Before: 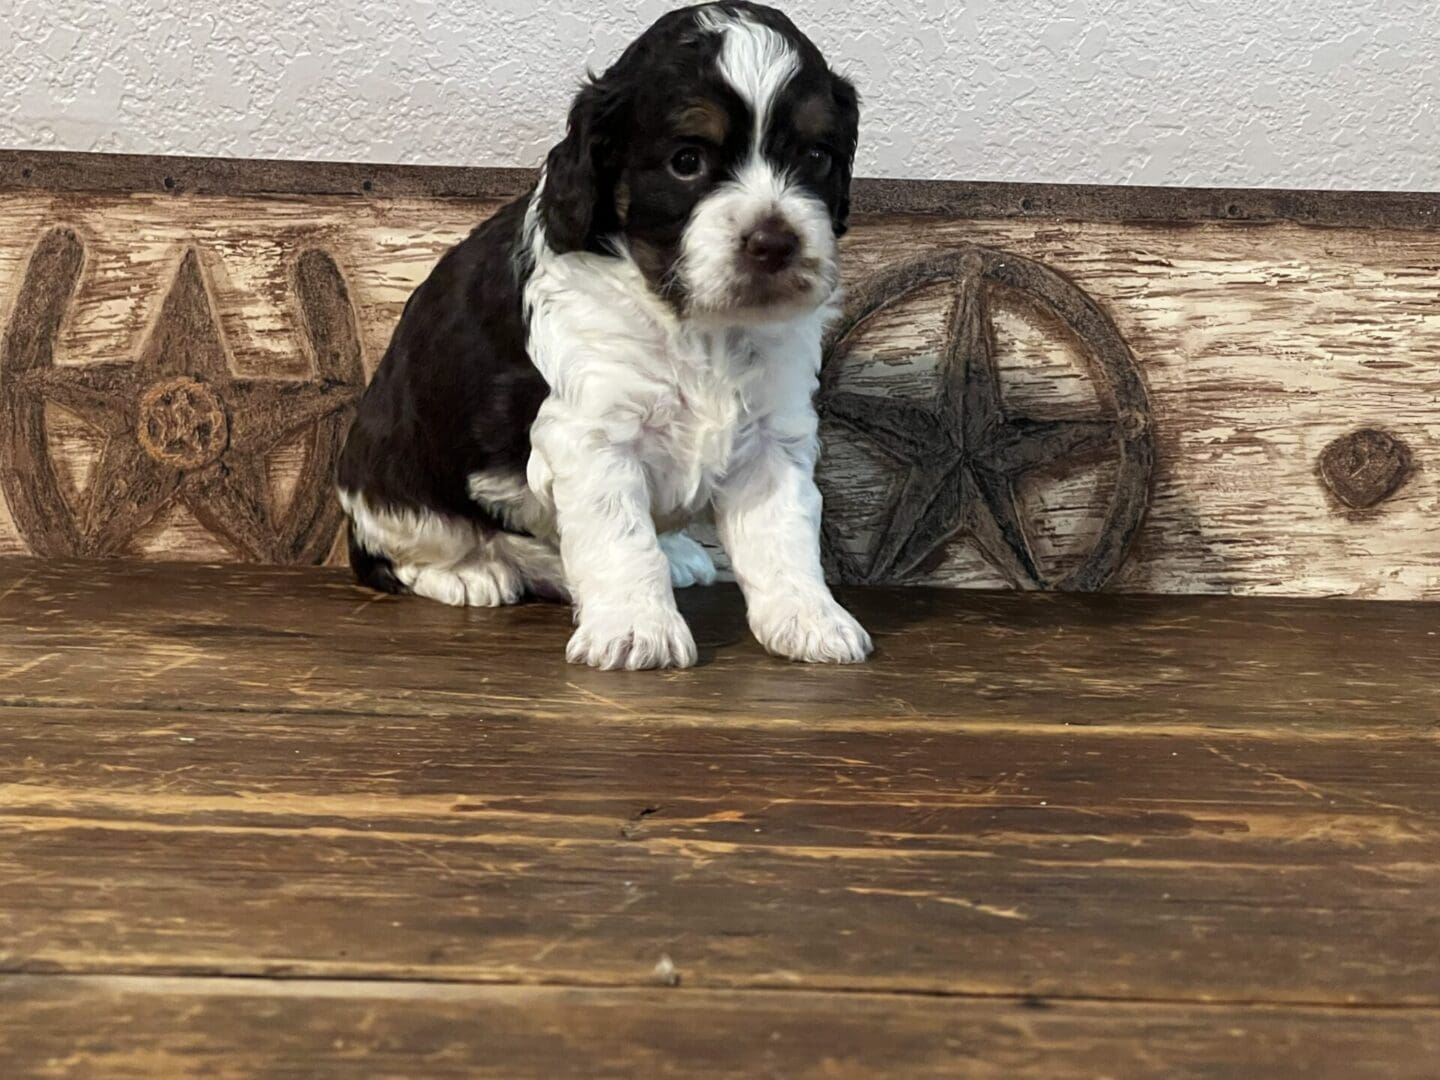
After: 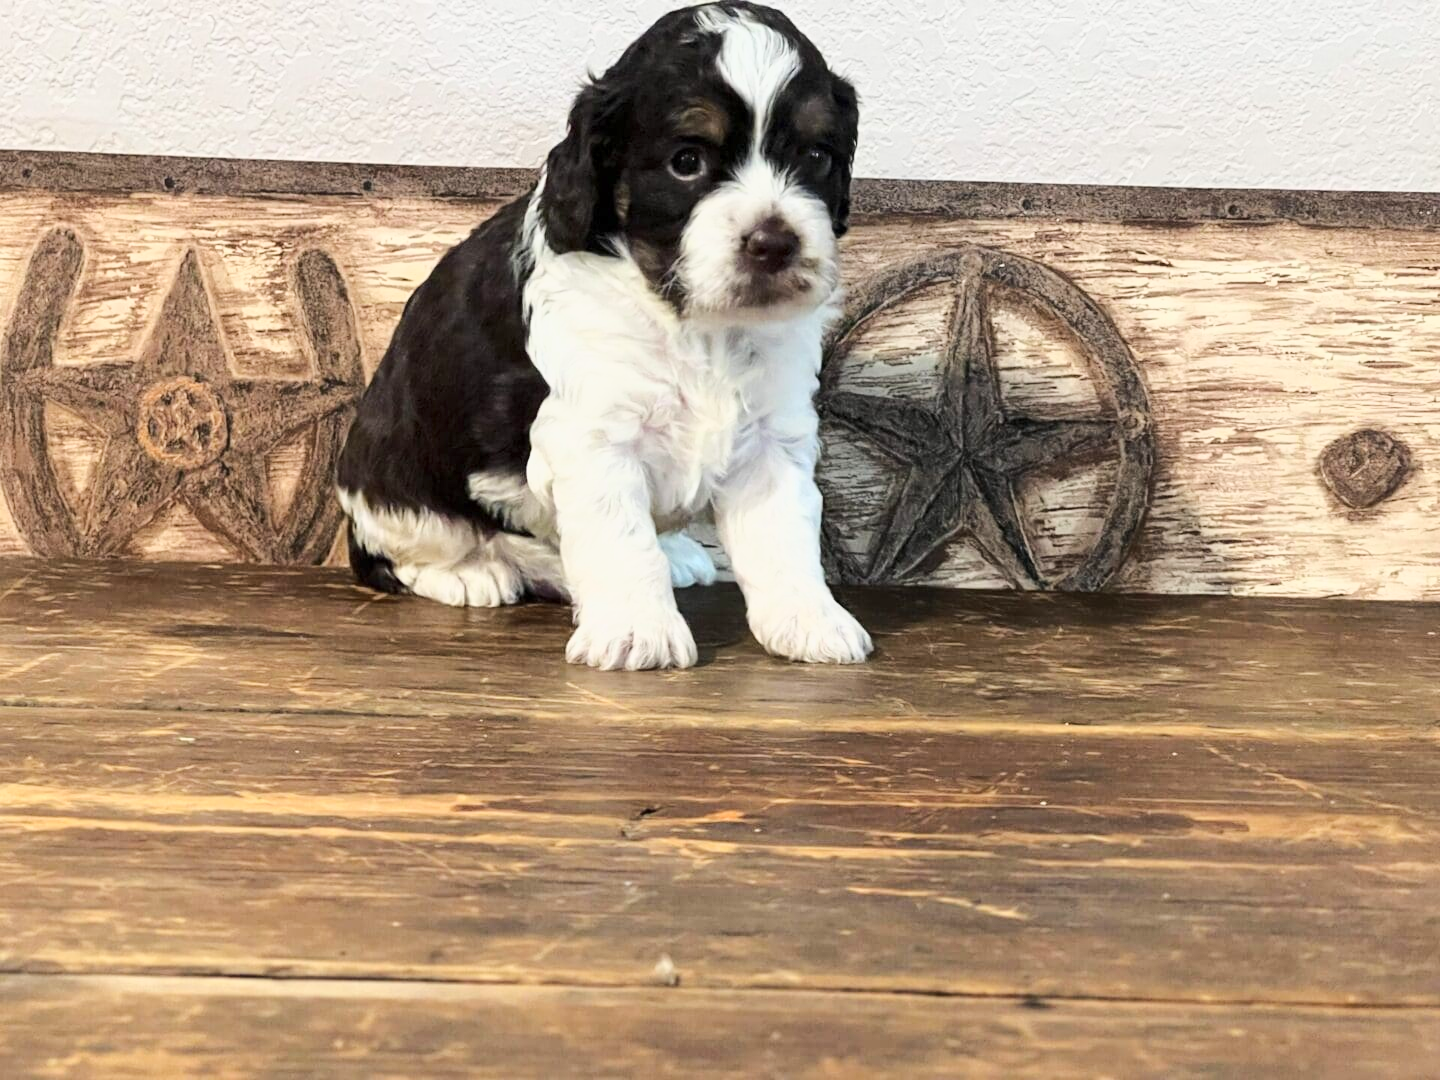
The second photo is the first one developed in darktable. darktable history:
contrast brightness saturation: saturation -0.05
tone equalizer: on, module defaults
exposure: exposure -0.01 EV, compensate highlight preservation false
base curve: curves: ch0 [(0, 0) (0.025, 0.046) (0.112, 0.277) (0.467, 0.74) (0.814, 0.929) (1, 0.942)]
